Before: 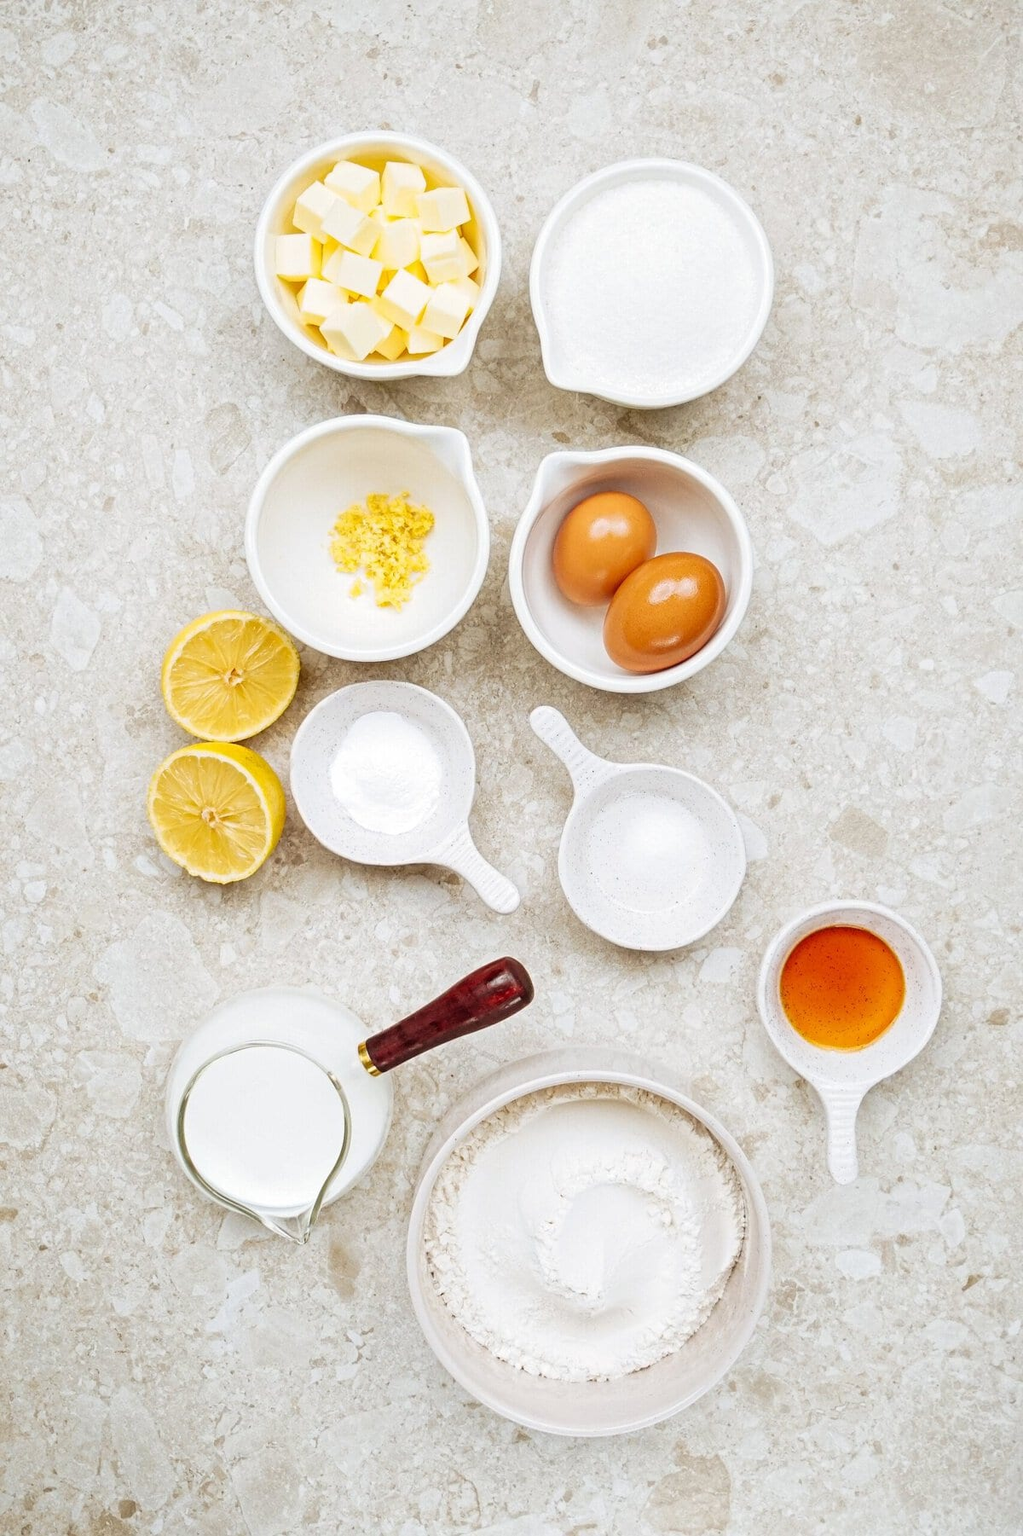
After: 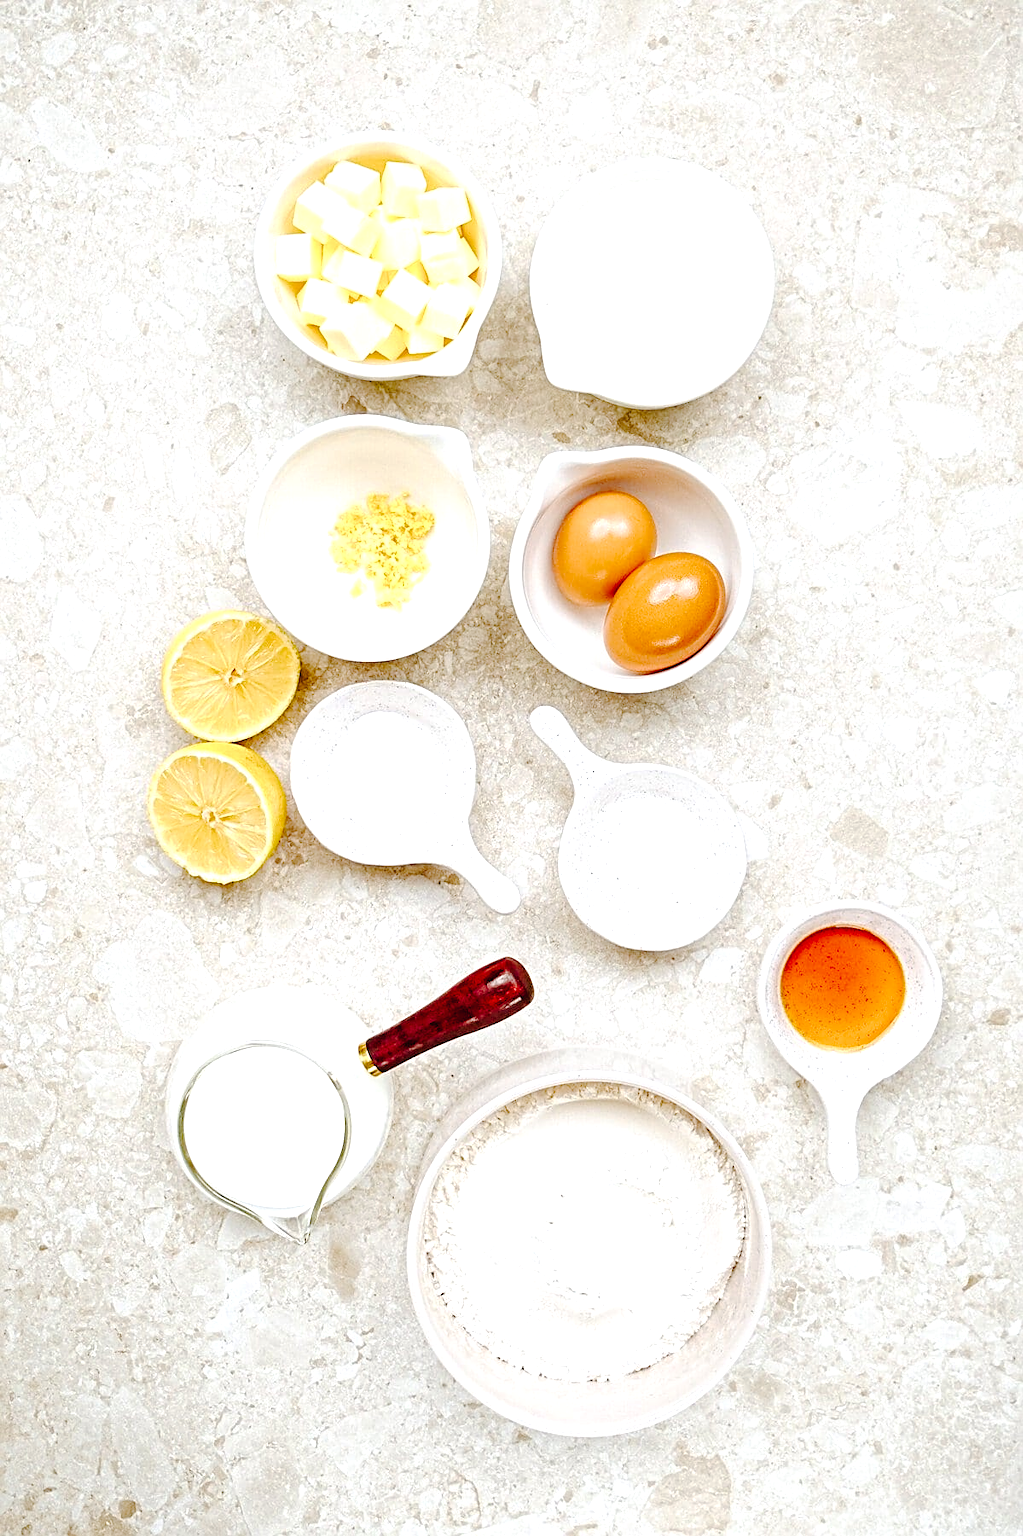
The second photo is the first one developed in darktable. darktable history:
sharpen: on, module defaults
color balance rgb: perceptual saturation grading › global saturation 25%, perceptual saturation grading › highlights -50%, perceptual saturation grading › shadows 30%, perceptual brilliance grading › global brilliance 12%, global vibrance 20%
tone curve: curves: ch0 [(0, 0) (0.003, 0.019) (0.011, 0.02) (0.025, 0.019) (0.044, 0.027) (0.069, 0.038) (0.1, 0.056) (0.136, 0.089) (0.177, 0.137) (0.224, 0.187) (0.277, 0.259) (0.335, 0.343) (0.399, 0.437) (0.468, 0.532) (0.543, 0.613) (0.623, 0.685) (0.709, 0.752) (0.801, 0.822) (0.898, 0.9) (1, 1)], preserve colors none
